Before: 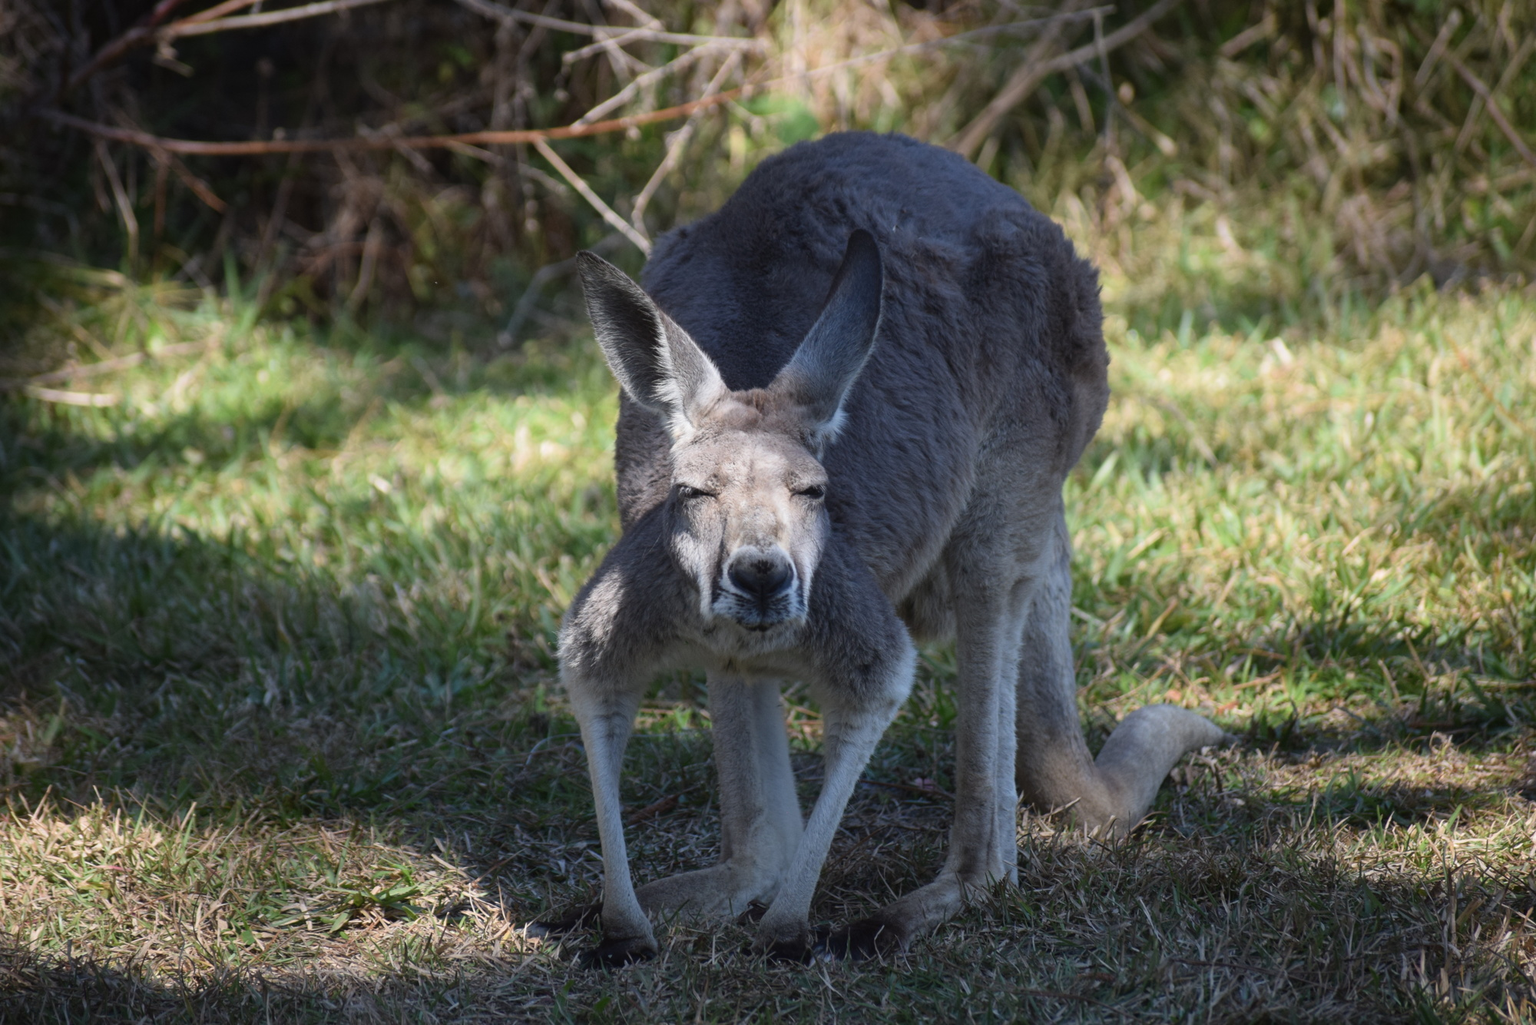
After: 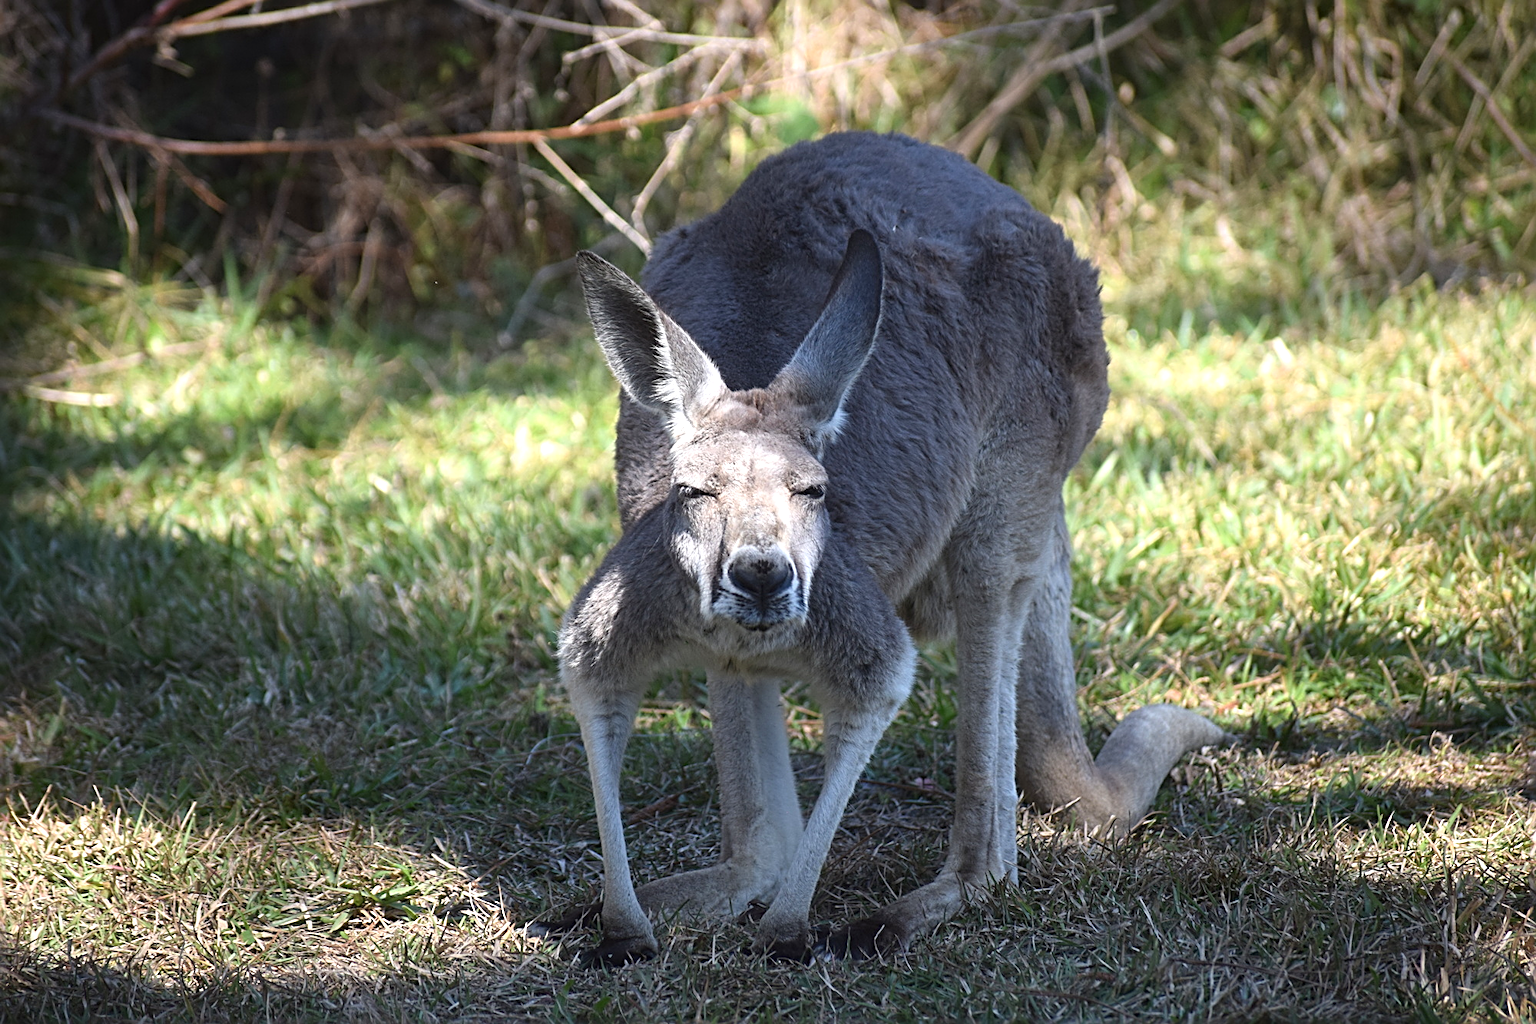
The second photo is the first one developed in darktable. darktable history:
sharpen: radius 2.846, amount 0.728
exposure: exposure 0.609 EV, compensate exposure bias true, compensate highlight preservation false
